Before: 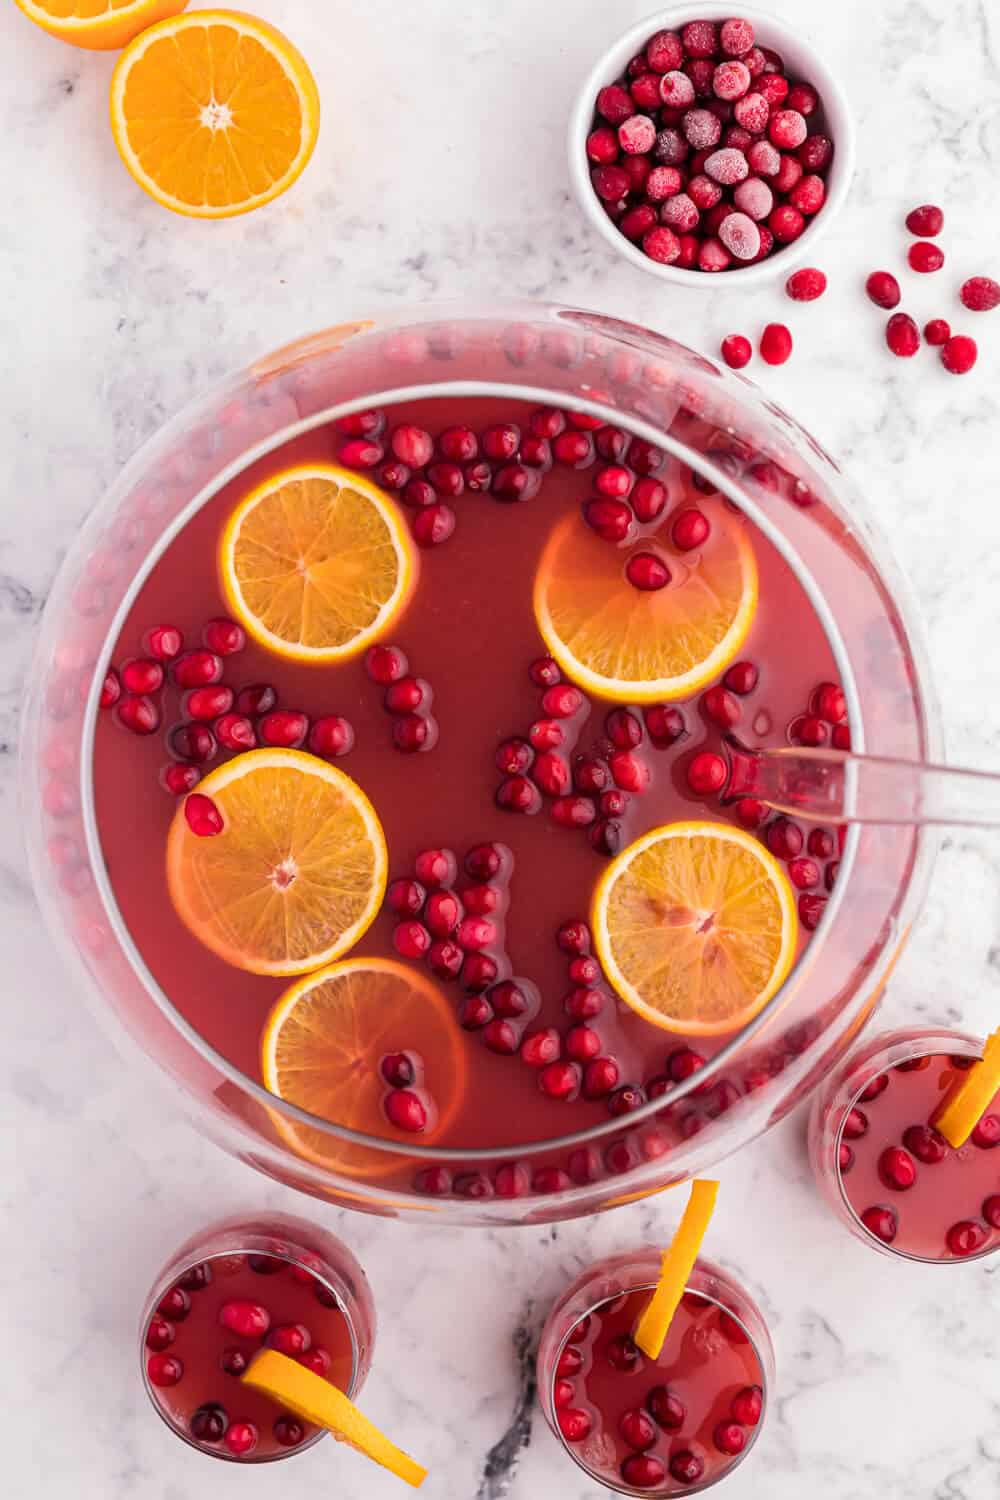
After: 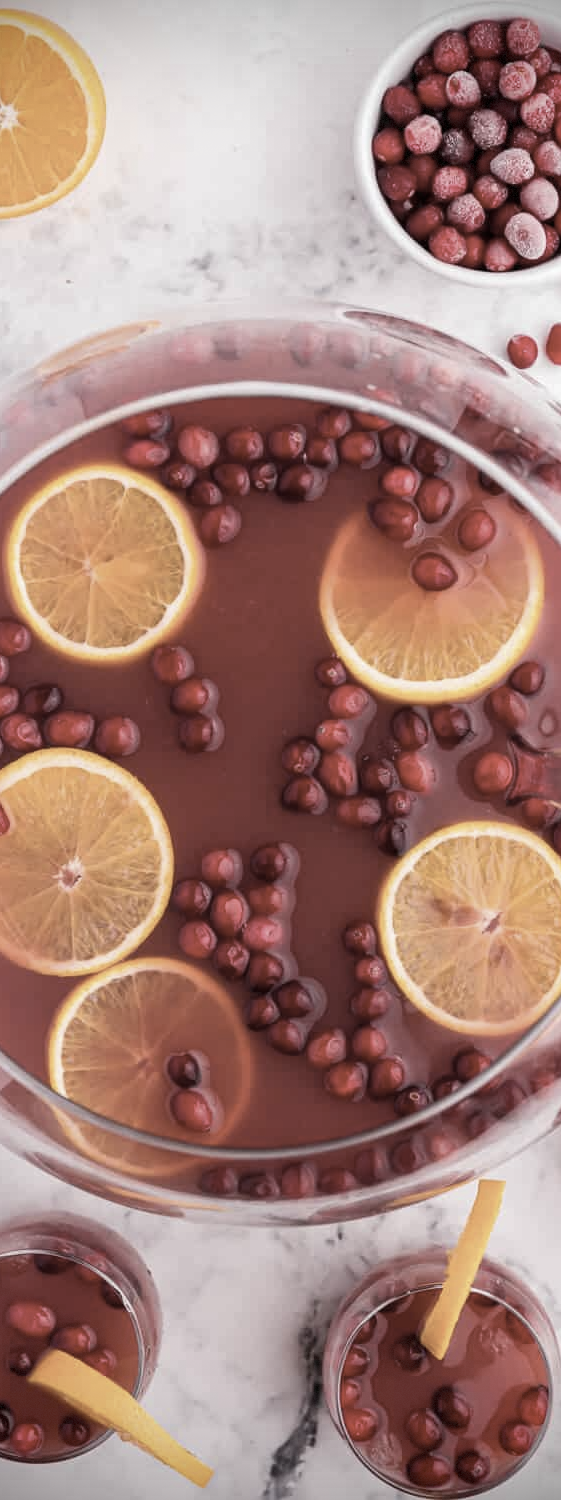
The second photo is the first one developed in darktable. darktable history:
crop: left 21.437%, right 22.447%
color correction: highlights b* -0.015, saturation 0.495
vignetting: brightness -0.997, saturation 0.496, dithering 8-bit output
